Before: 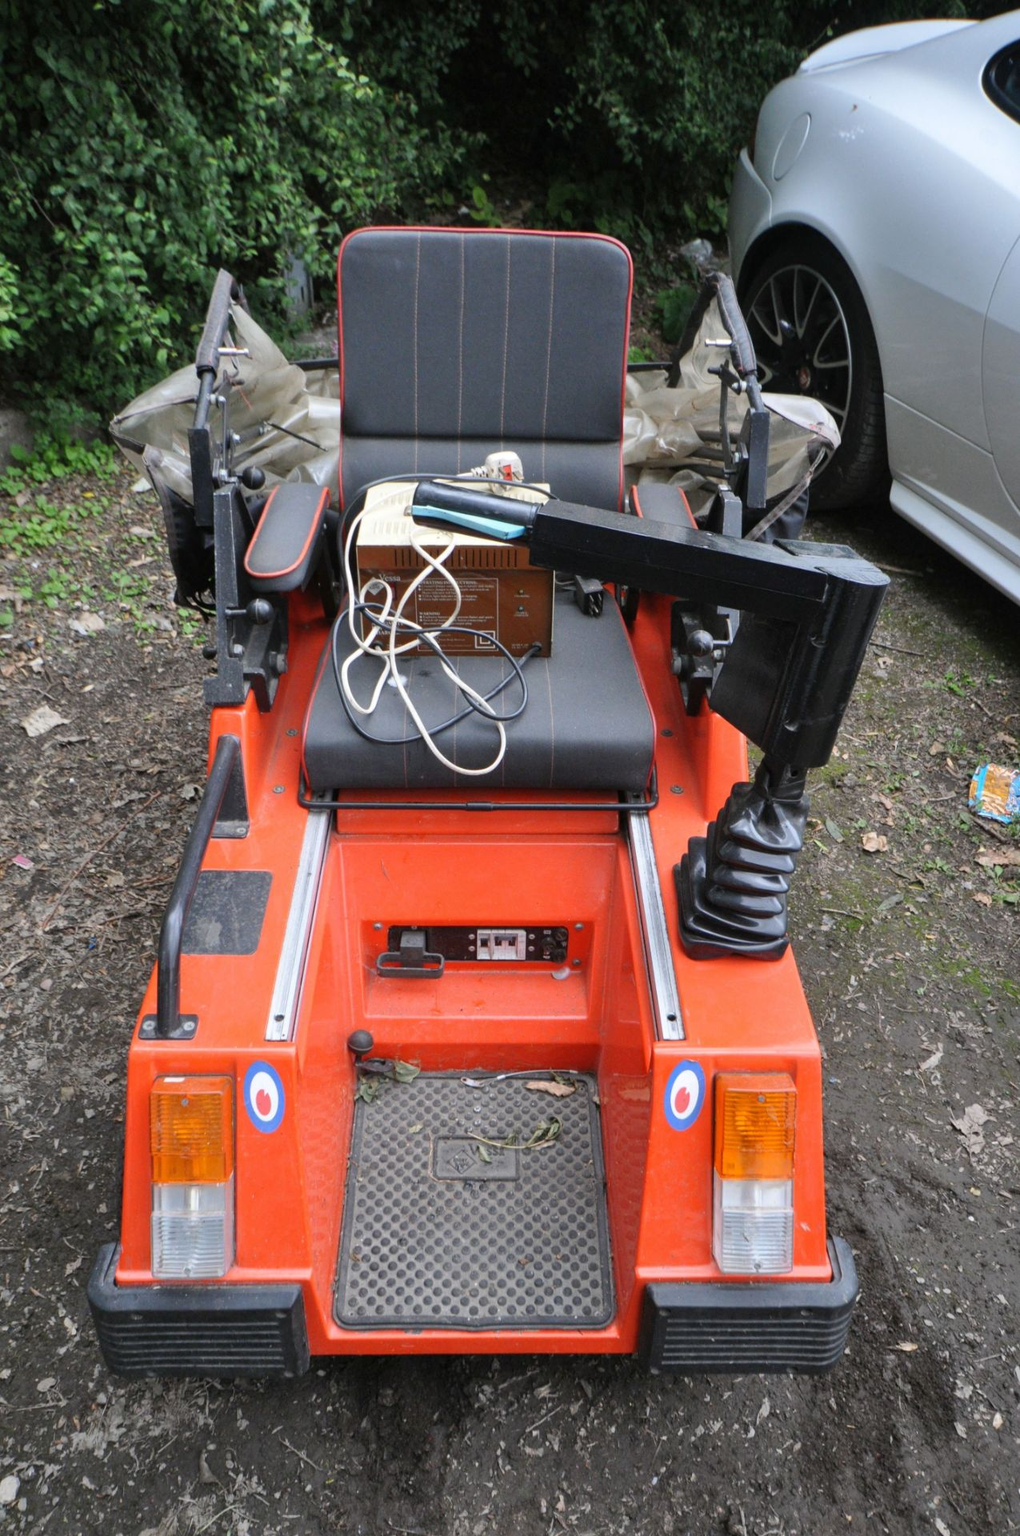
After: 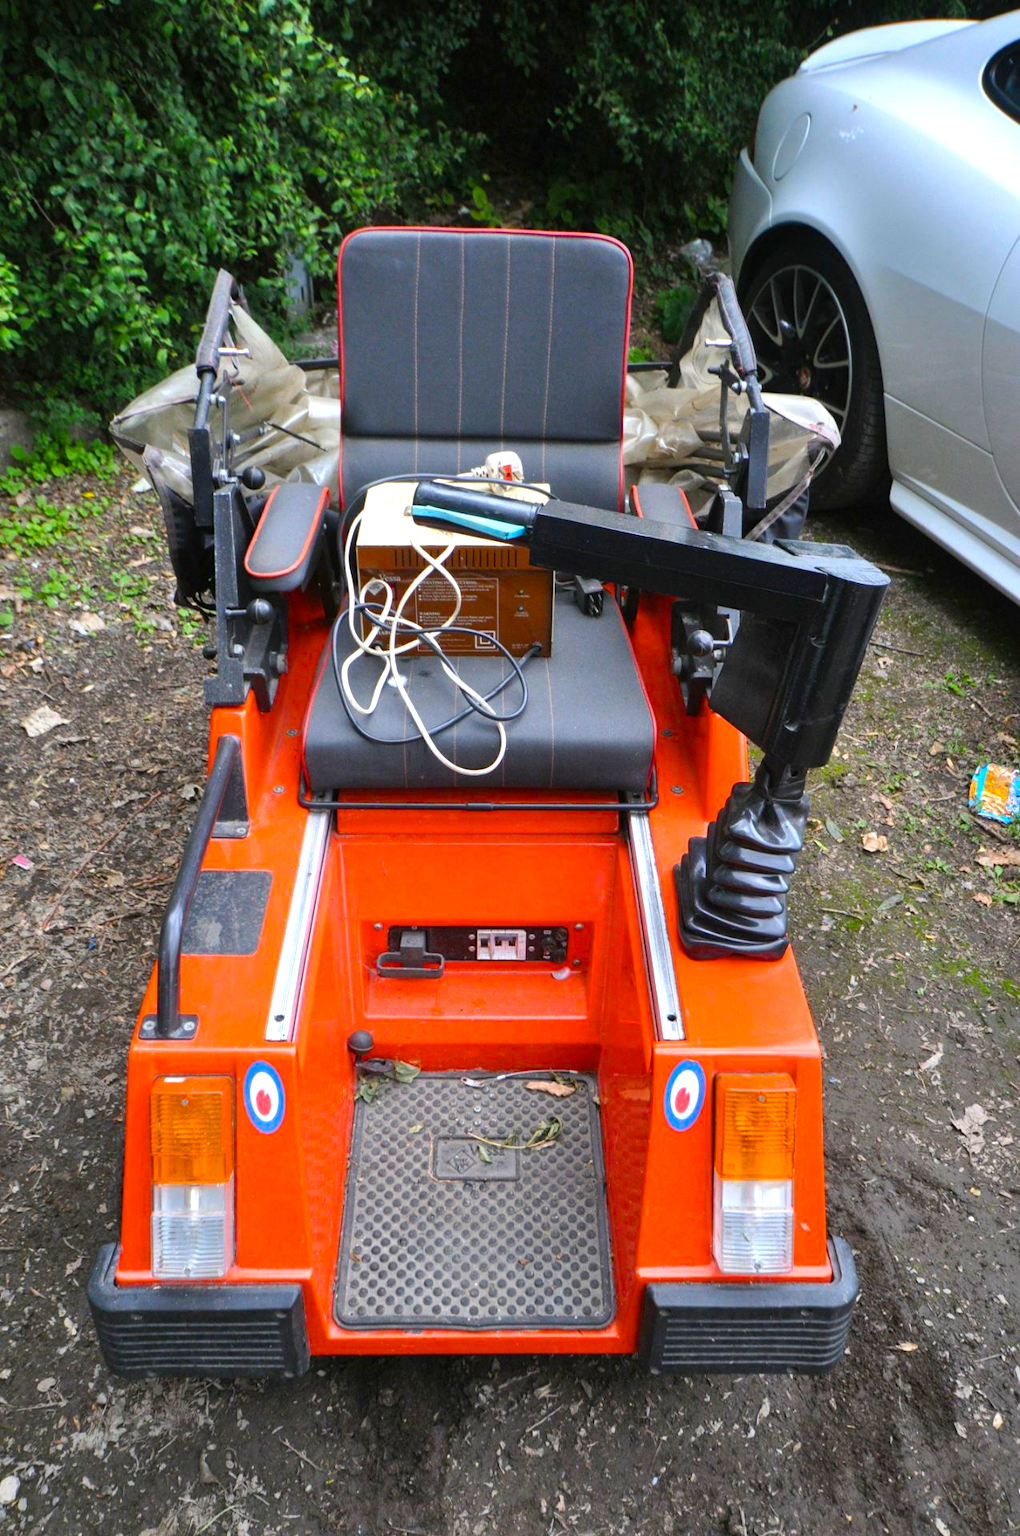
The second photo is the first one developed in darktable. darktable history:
tone equalizer: edges refinement/feathering 500, mask exposure compensation -1.57 EV, preserve details guided filter
color balance rgb: linear chroma grading › global chroma 8.702%, perceptual saturation grading › global saturation 30.92%, perceptual brilliance grading › global brilliance 10.714%, global vibrance 18.601%
